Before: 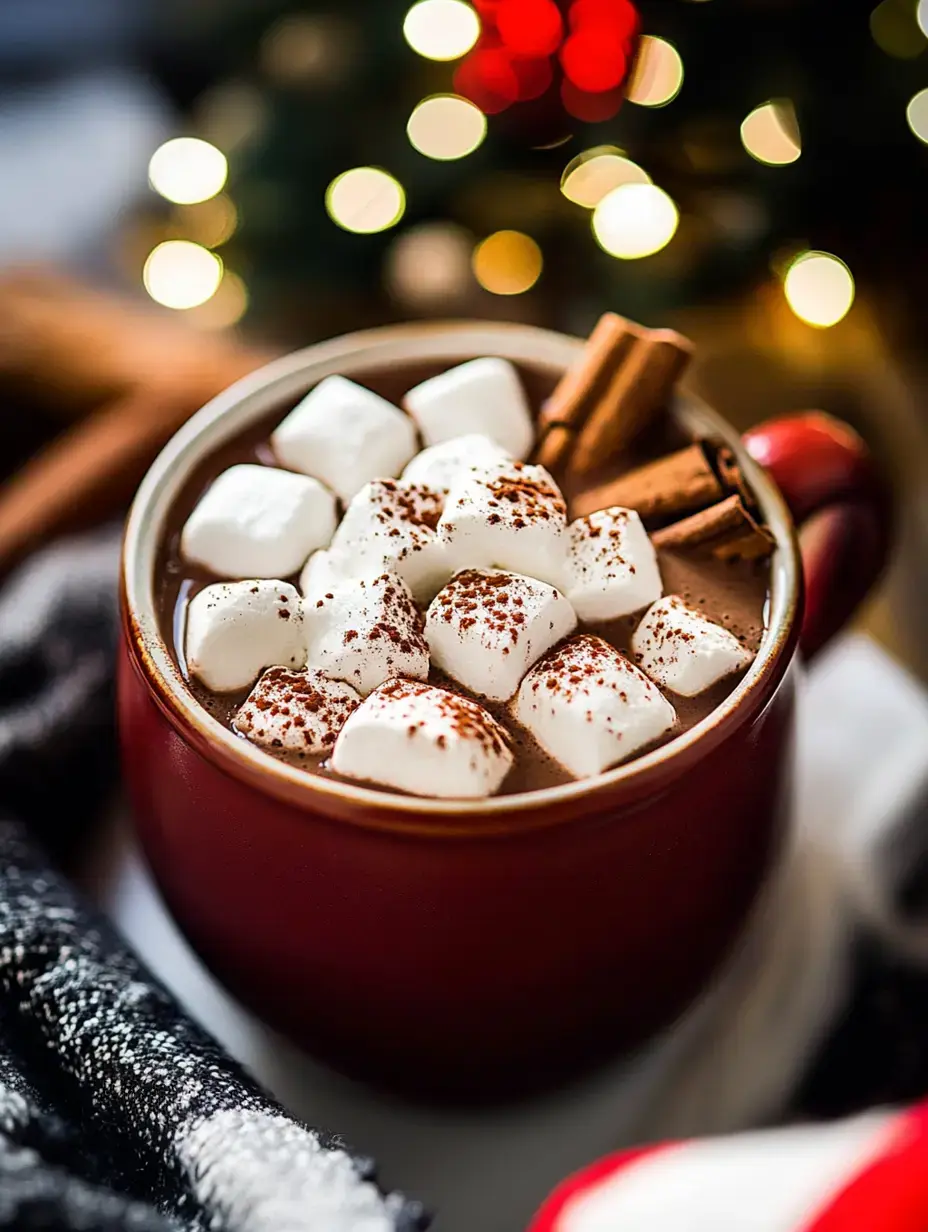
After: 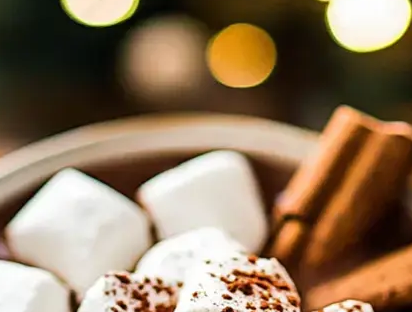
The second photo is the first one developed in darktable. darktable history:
crop: left 28.771%, top 16.873%, right 26.752%, bottom 57.797%
